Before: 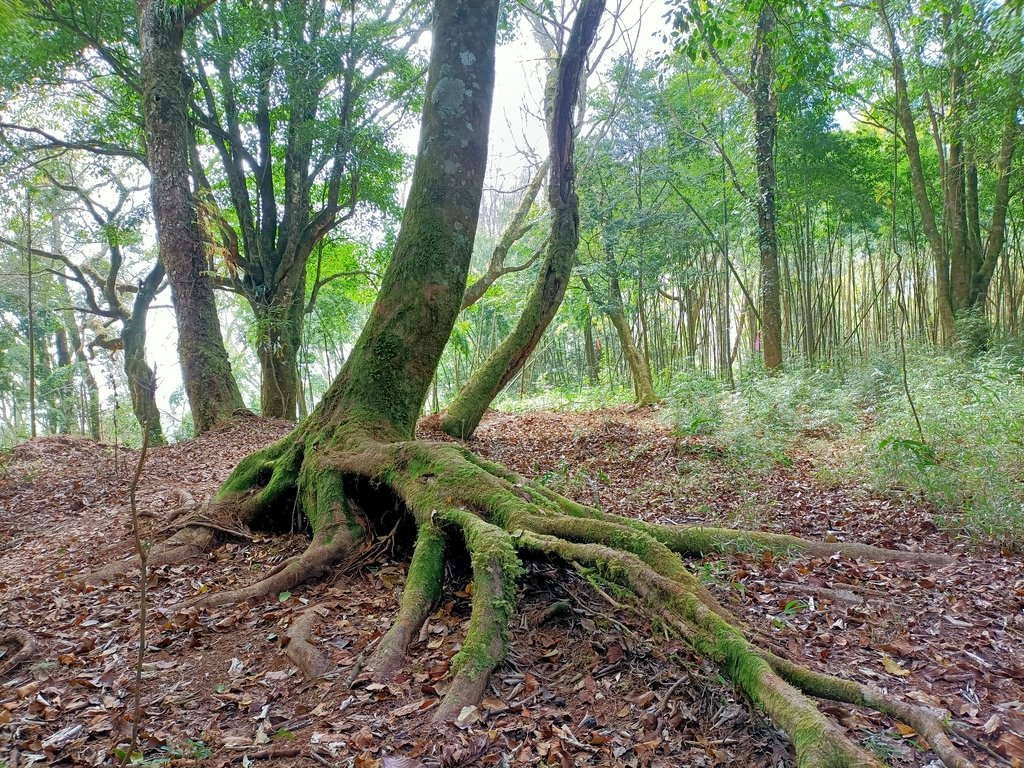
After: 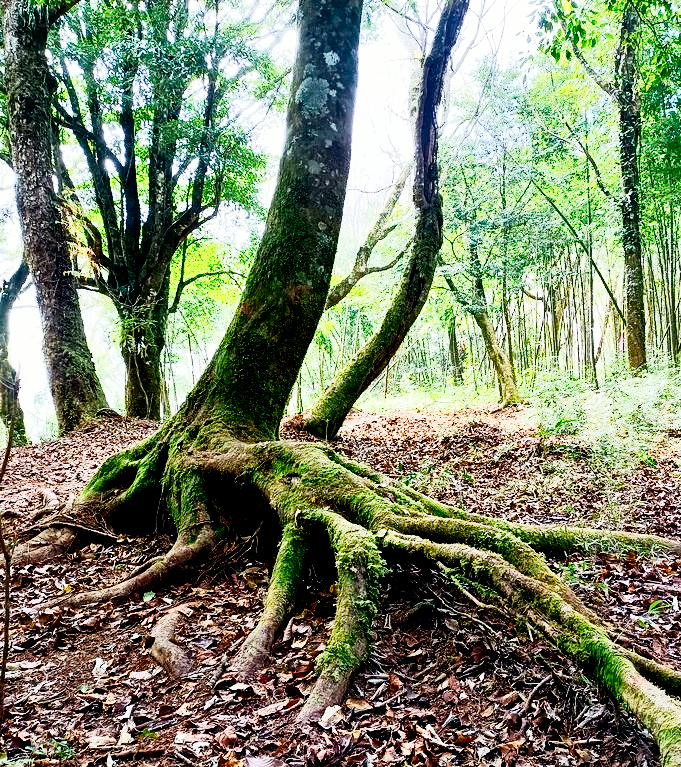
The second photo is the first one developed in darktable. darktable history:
crop and rotate: left 13.373%, right 20.051%
contrast brightness saturation: contrast 0.402, brightness 0.05, saturation 0.252
tone curve: curves: ch0 [(0, 0) (0.082, 0.02) (0.129, 0.078) (0.275, 0.301) (0.67, 0.809) (1, 1)], preserve colors none
filmic rgb: black relative exposure -6.34 EV, white relative exposure 2.79 EV, target black luminance 0%, hardness 4.63, latitude 68.12%, contrast 1.292, shadows ↔ highlights balance -3.31%, iterations of high-quality reconstruction 0
